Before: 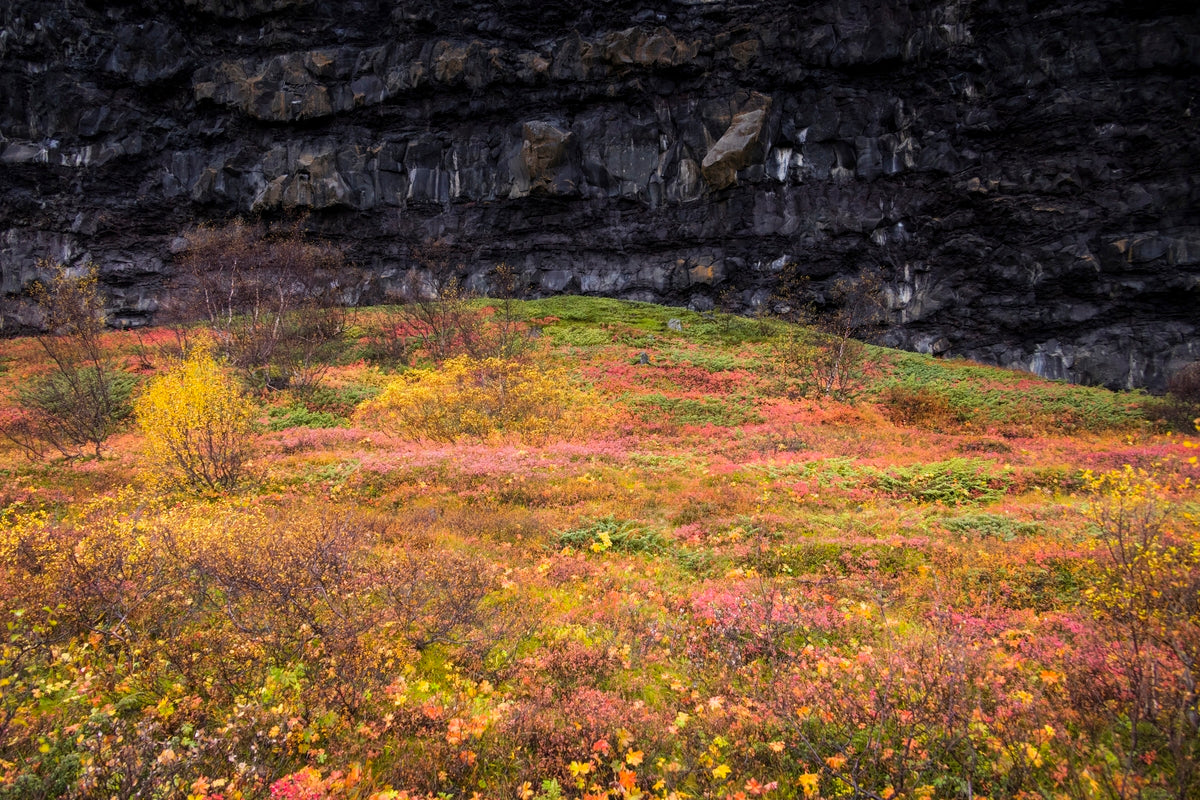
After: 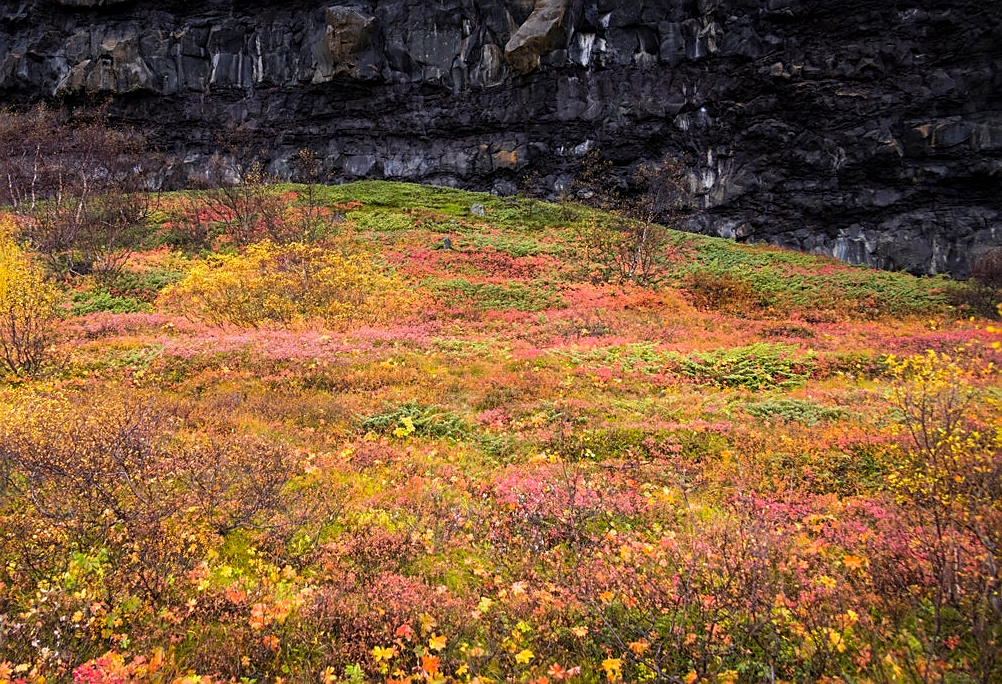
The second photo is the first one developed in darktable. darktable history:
base curve: curves: ch0 [(0, 0) (0.297, 0.298) (1, 1)], preserve colors none
sharpen: on, module defaults
shadows and highlights: shadows 2.49, highlights -18.3, highlights color adjustment 0.685%, soften with gaussian
crop: left 16.446%, top 14.433%
